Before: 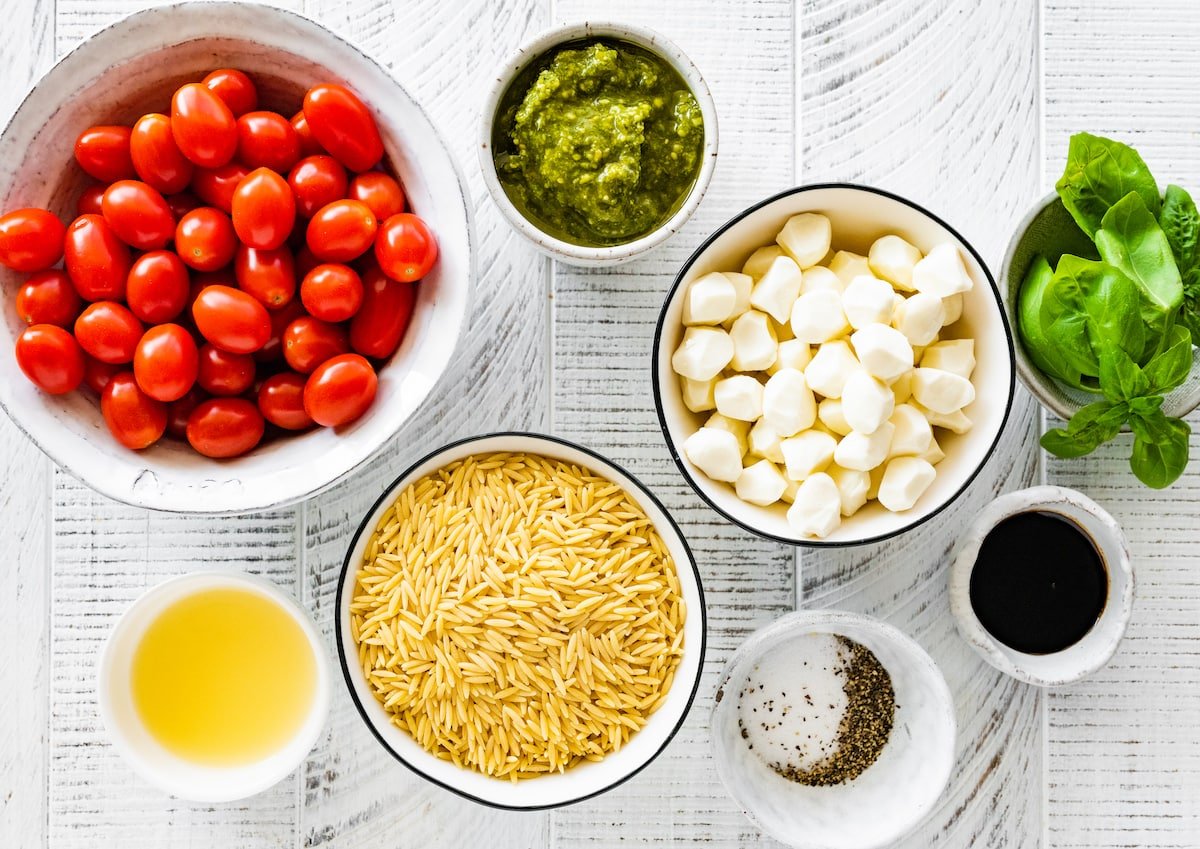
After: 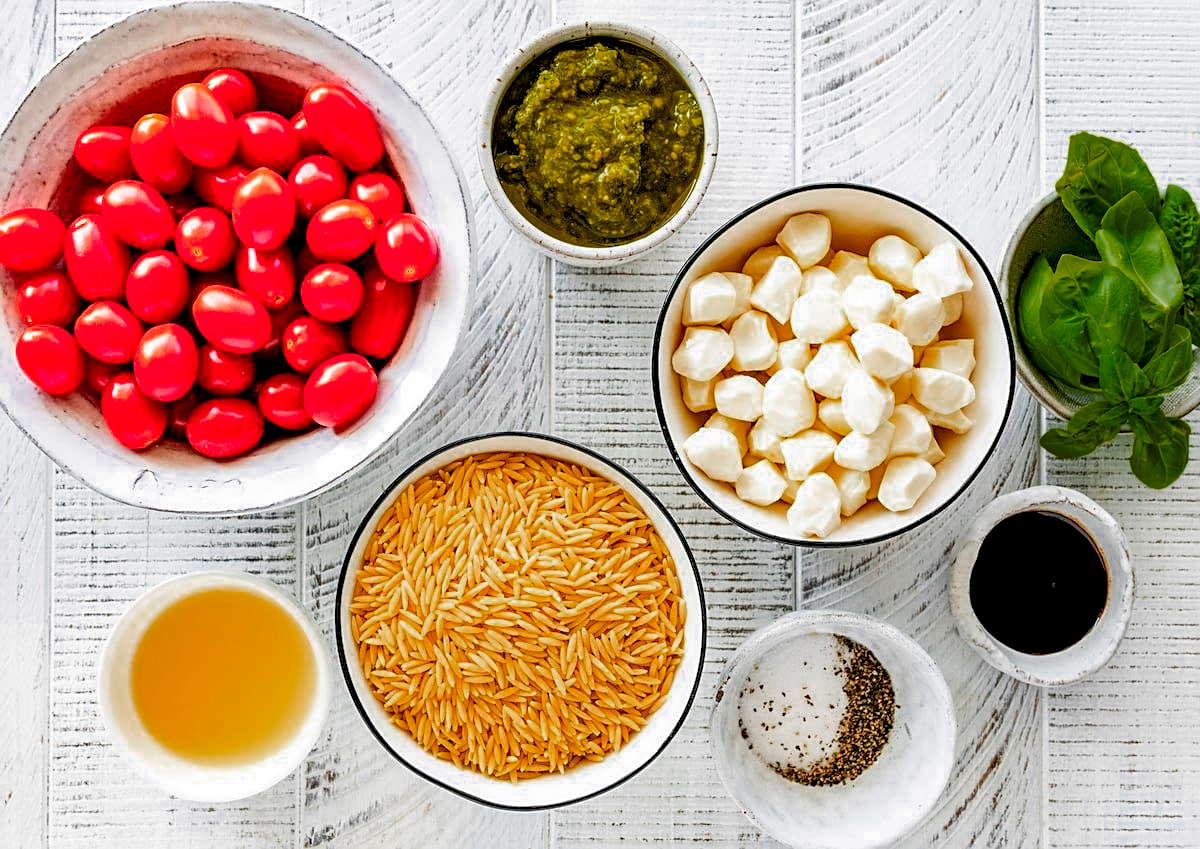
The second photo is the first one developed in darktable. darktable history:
exposure: black level correction 0.013, compensate highlight preservation false
local contrast: on, module defaults
sharpen: on, module defaults
color zones: curves: ch0 [(0, 0.553) (0.123, 0.58) (0.23, 0.419) (0.468, 0.155) (0.605, 0.132) (0.723, 0.063) (0.833, 0.172) (0.921, 0.468)]; ch1 [(0.025, 0.645) (0.229, 0.584) (0.326, 0.551) (0.537, 0.446) (0.599, 0.911) (0.708, 1) (0.805, 0.944)]; ch2 [(0.086, 0.468) (0.254, 0.464) (0.638, 0.564) (0.702, 0.592) (0.768, 0.564)]
